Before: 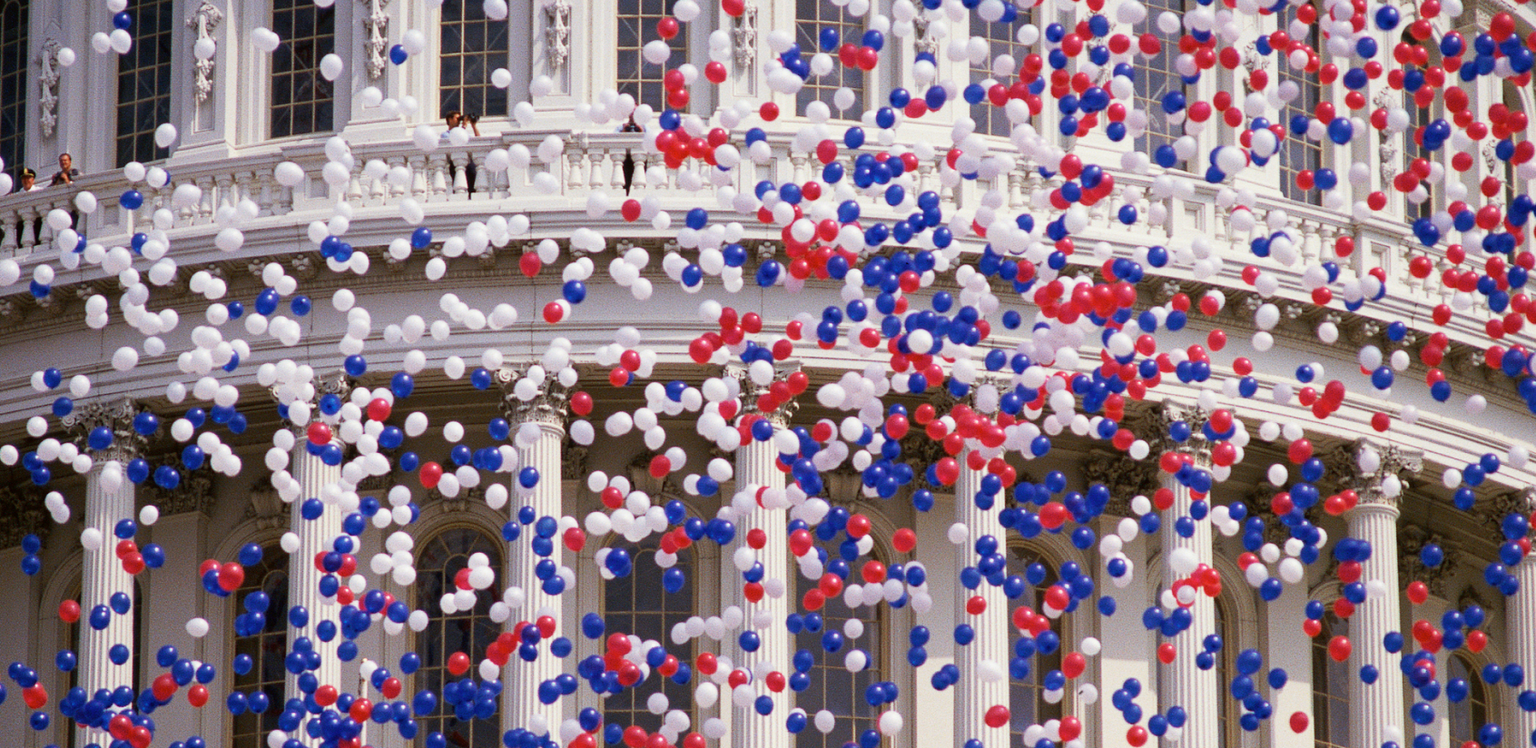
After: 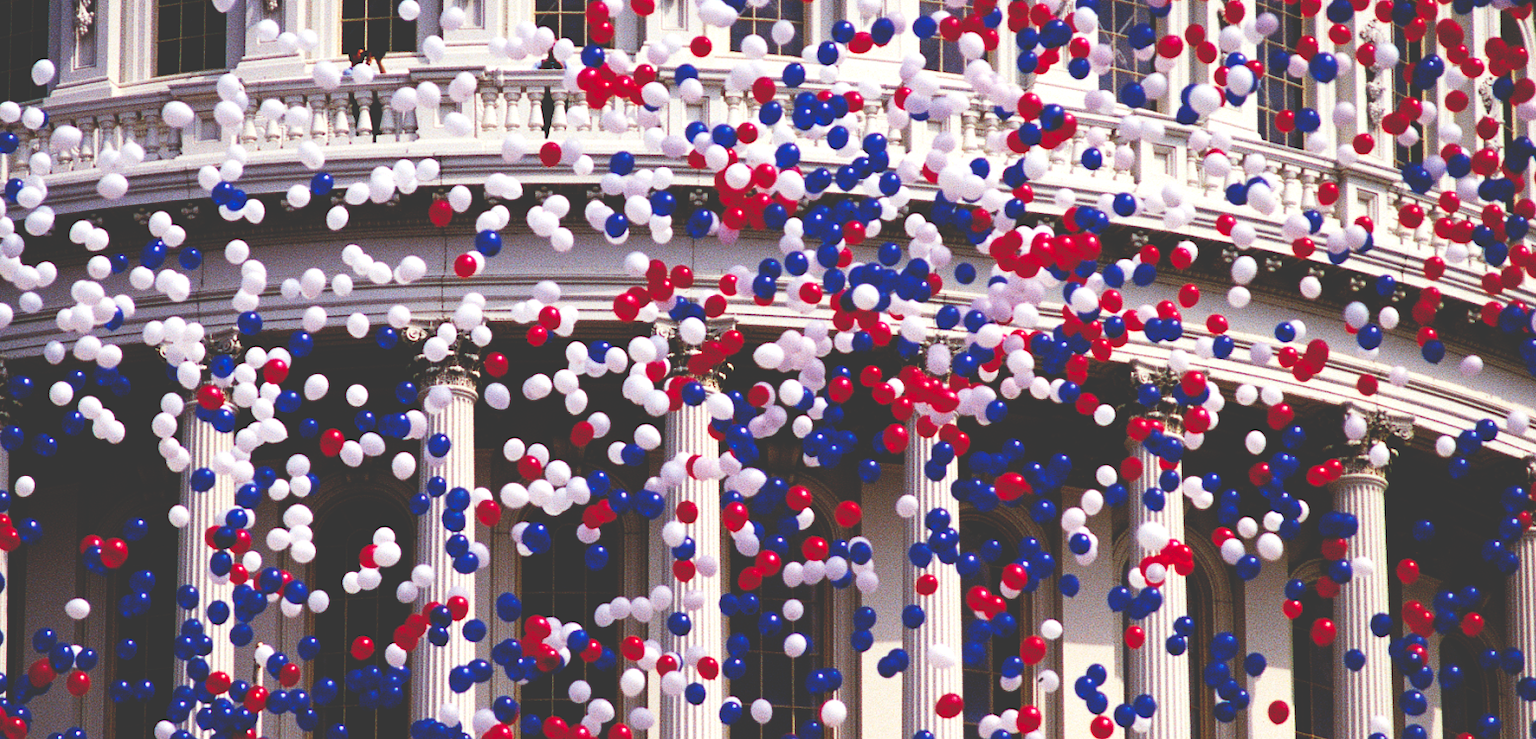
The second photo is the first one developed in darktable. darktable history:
crop and rotate: left 8.262%, top 9.226%
base curve: curves: ch0 [(0, 0.036) (0.083, 0.04) (0.804, 1)], preserve colors none
